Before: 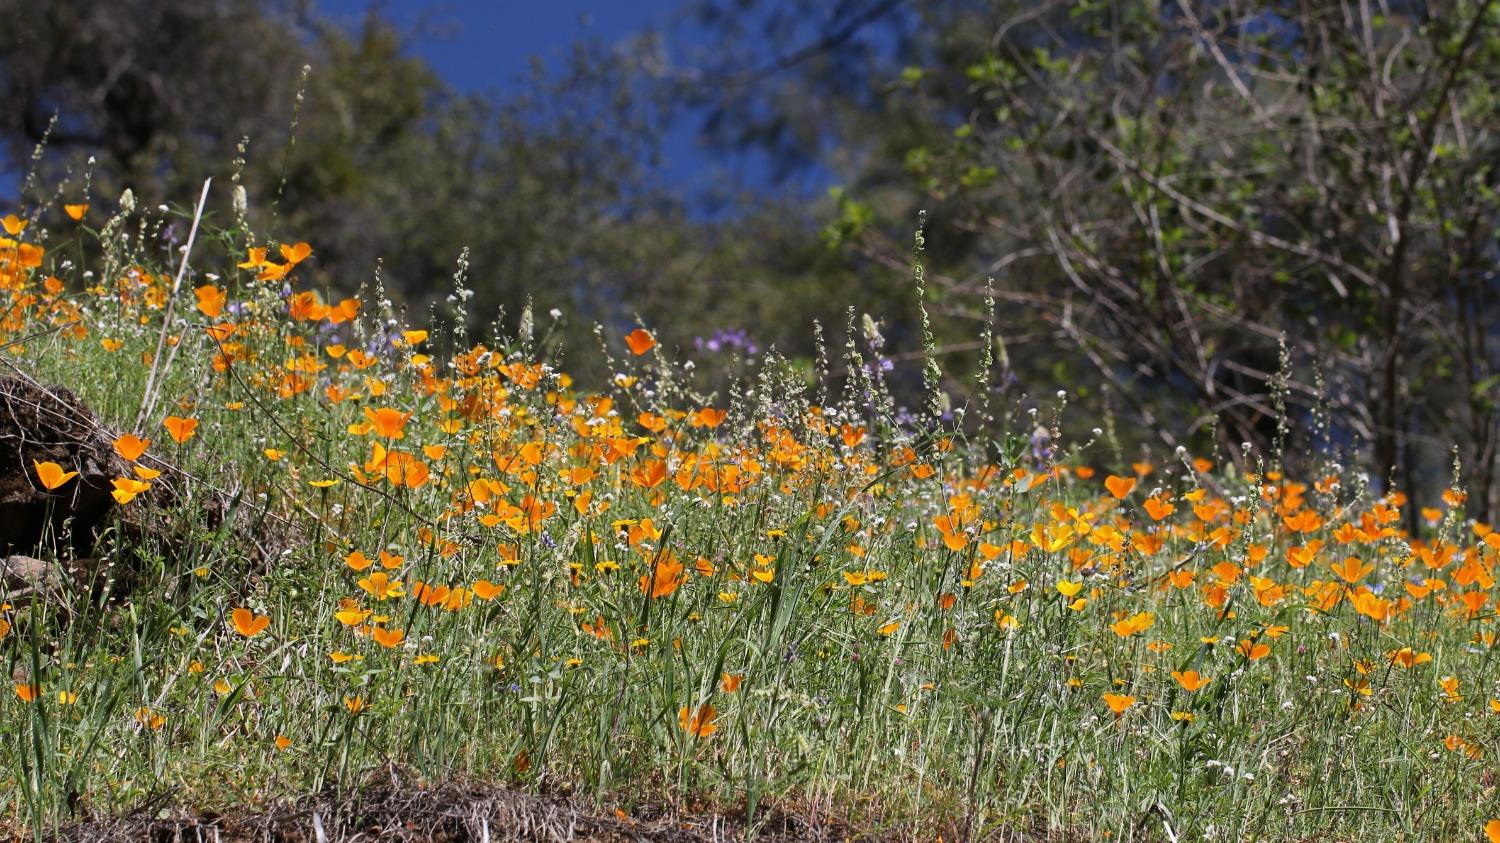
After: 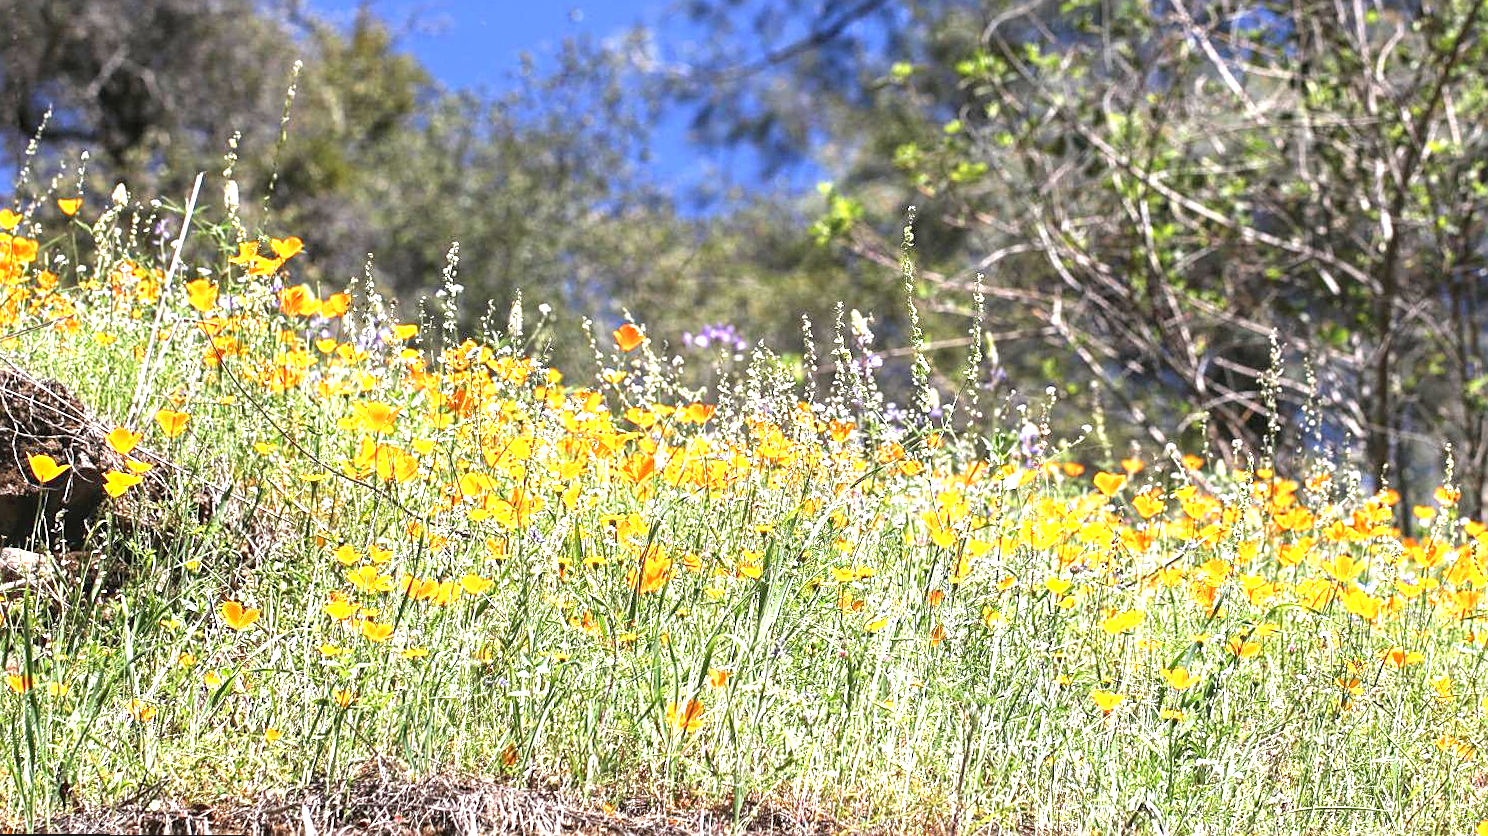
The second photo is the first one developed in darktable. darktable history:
sharpen: on, module defaults
exposure: black level correction 0, exposure 2 EV, compensate highlight preservation false
rotate and perspective: rotation 0.192°, lens shift (horizontal) -0.015, crop left 0.005, crop right 0.996, crop top 0.006, crop bottom 0.99
local contrast: on, module defaults
